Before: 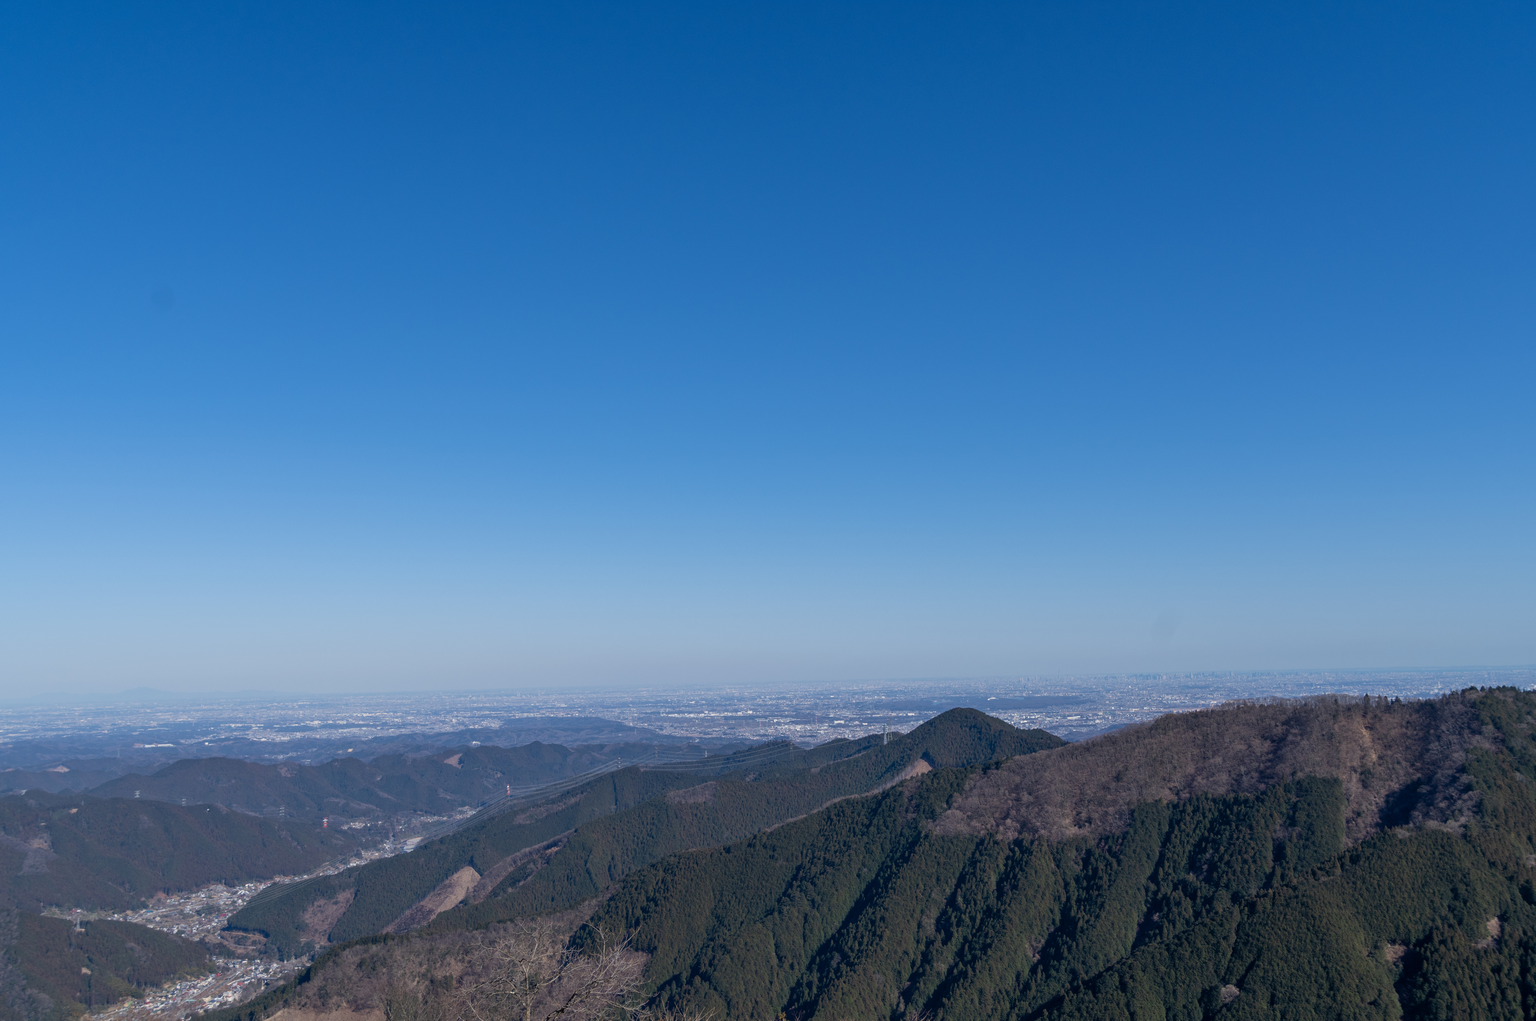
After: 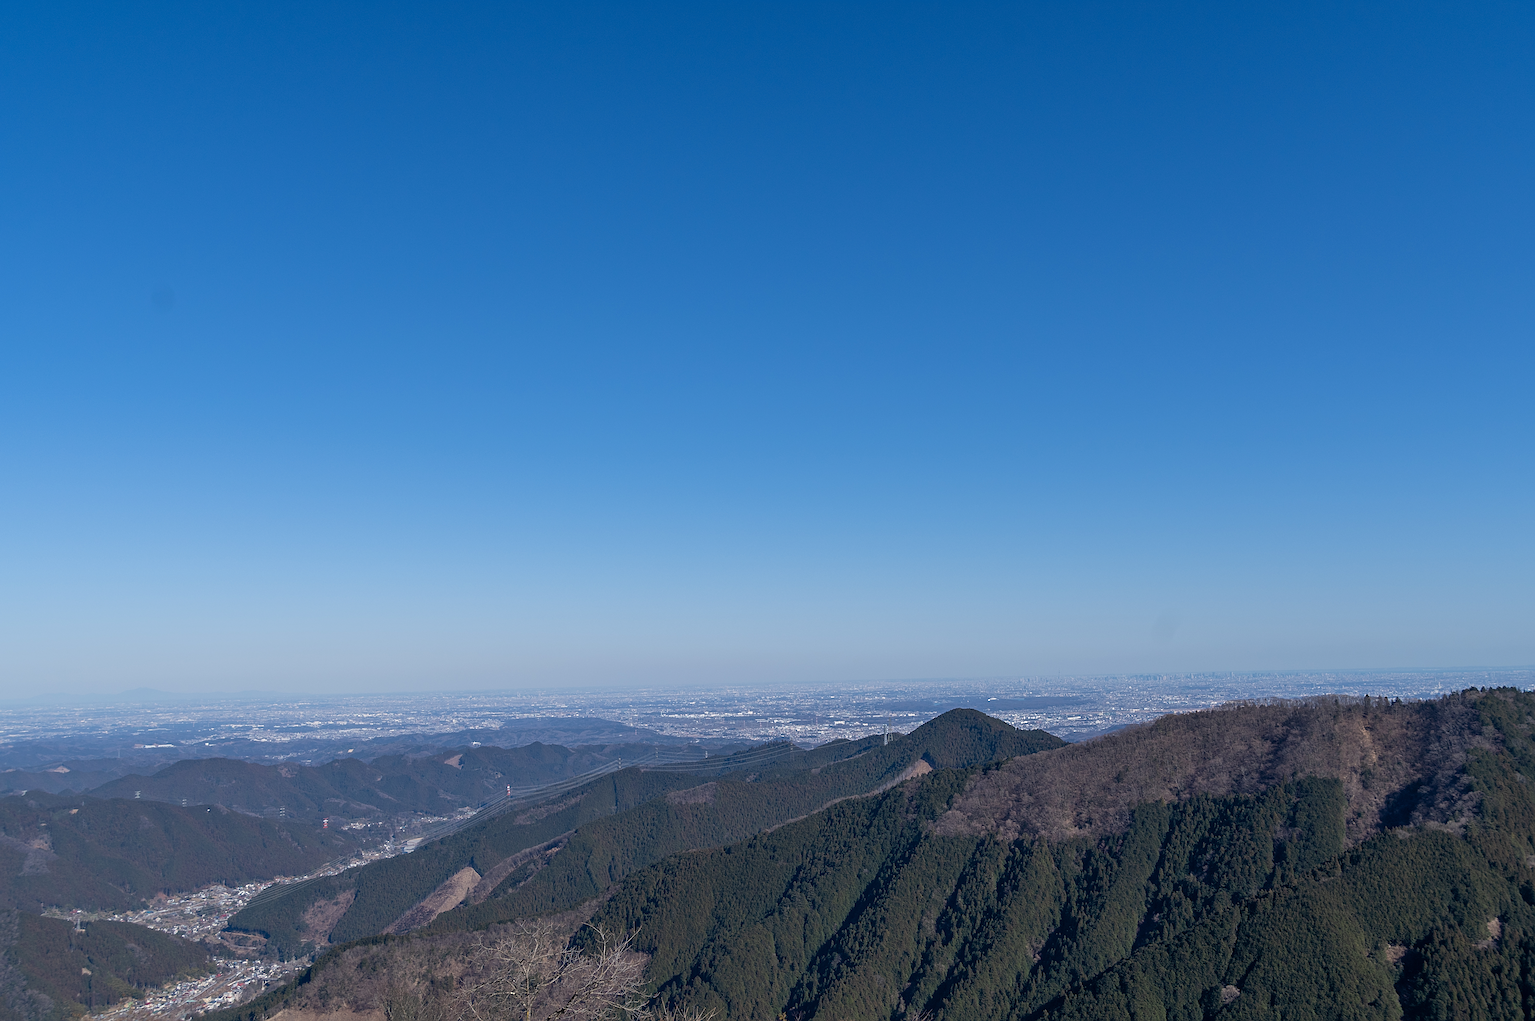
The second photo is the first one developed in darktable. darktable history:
levels: levels [0, 0.492, 0.984]
sharpen: radius 3.025, amount 0.757
